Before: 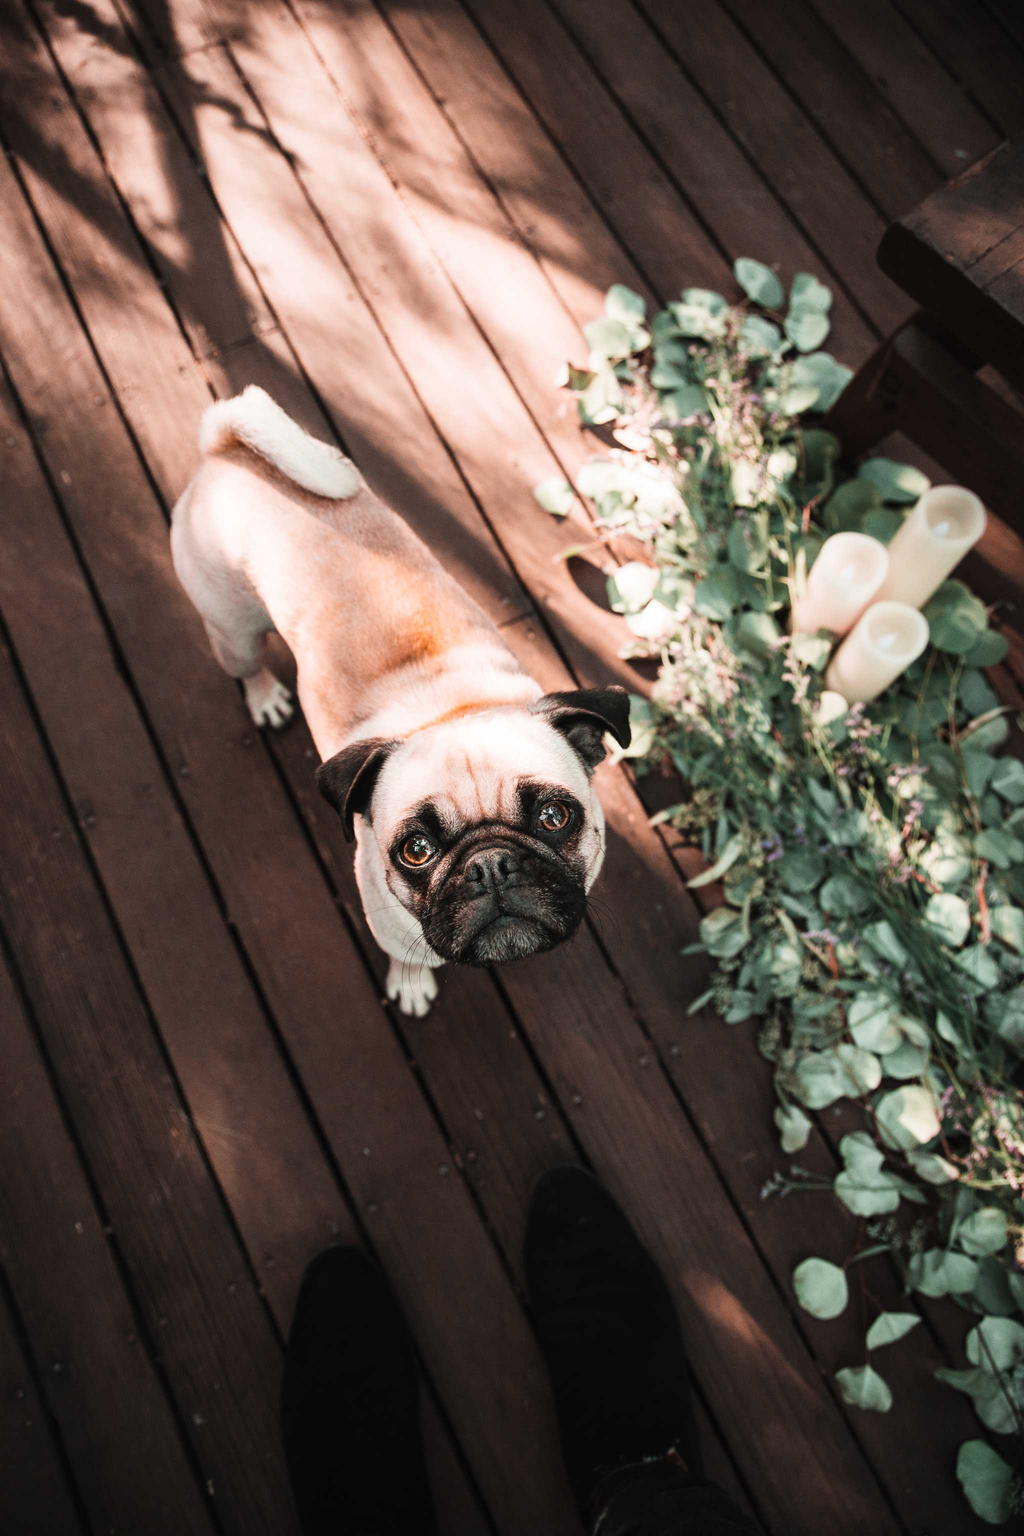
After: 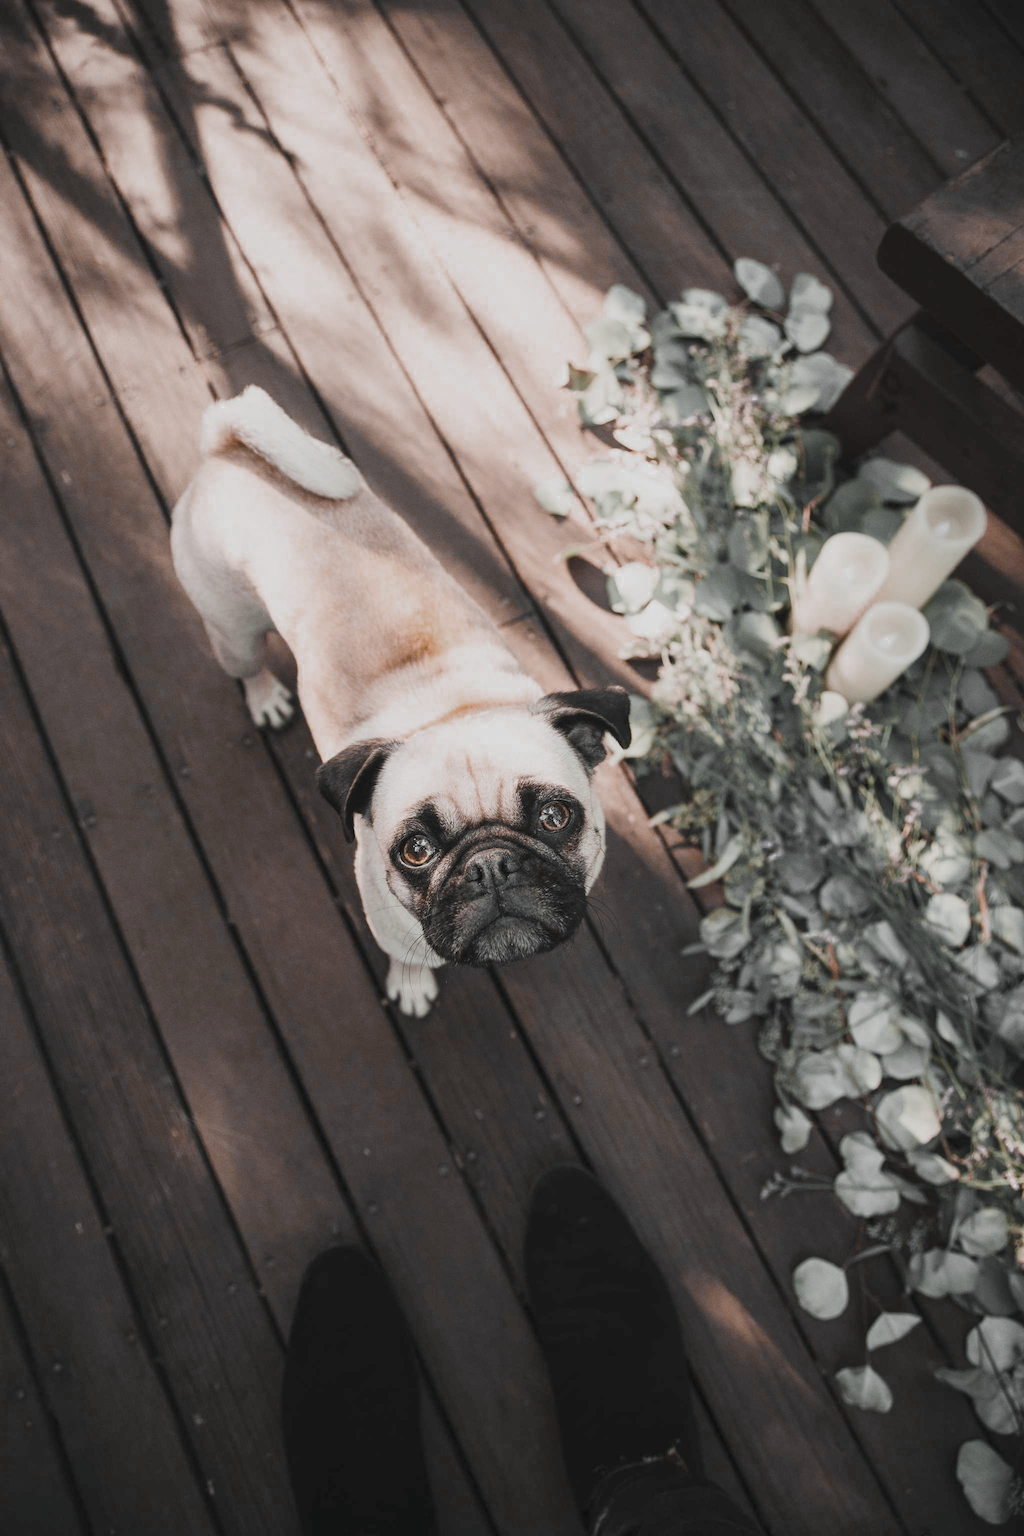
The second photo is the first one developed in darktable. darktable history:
color balance rgb: shadows lift › chroma 4.114%, shadows lift › hue 252.17°, power › luminance 1.346%, highlights gain › luminance 14.56%, perceptual saturation grading › global saturation 20%, perceptual saturation grading › highlights -25.323%, perceptual saturation grading › shadows 49.471%, global vibrance 23.967%, contrast -25.116%
color zones: curves: ch0 [(0, 0.613) (0.01, 0.613) (0.245, 0.448) (0.498, 0.529) (0.642, 0.665) (0.879, 0.777) (0.99, 0.613)]; ch1 [(0, 0.035) (0.121, 0.189) (0.259, 0.197) (0.415, 0.061) (0.589, 0.022) (0.732, 0.022) (0.857, 0.026) (0.991, 0.053)]
exposure: compensate highlight preservation false
